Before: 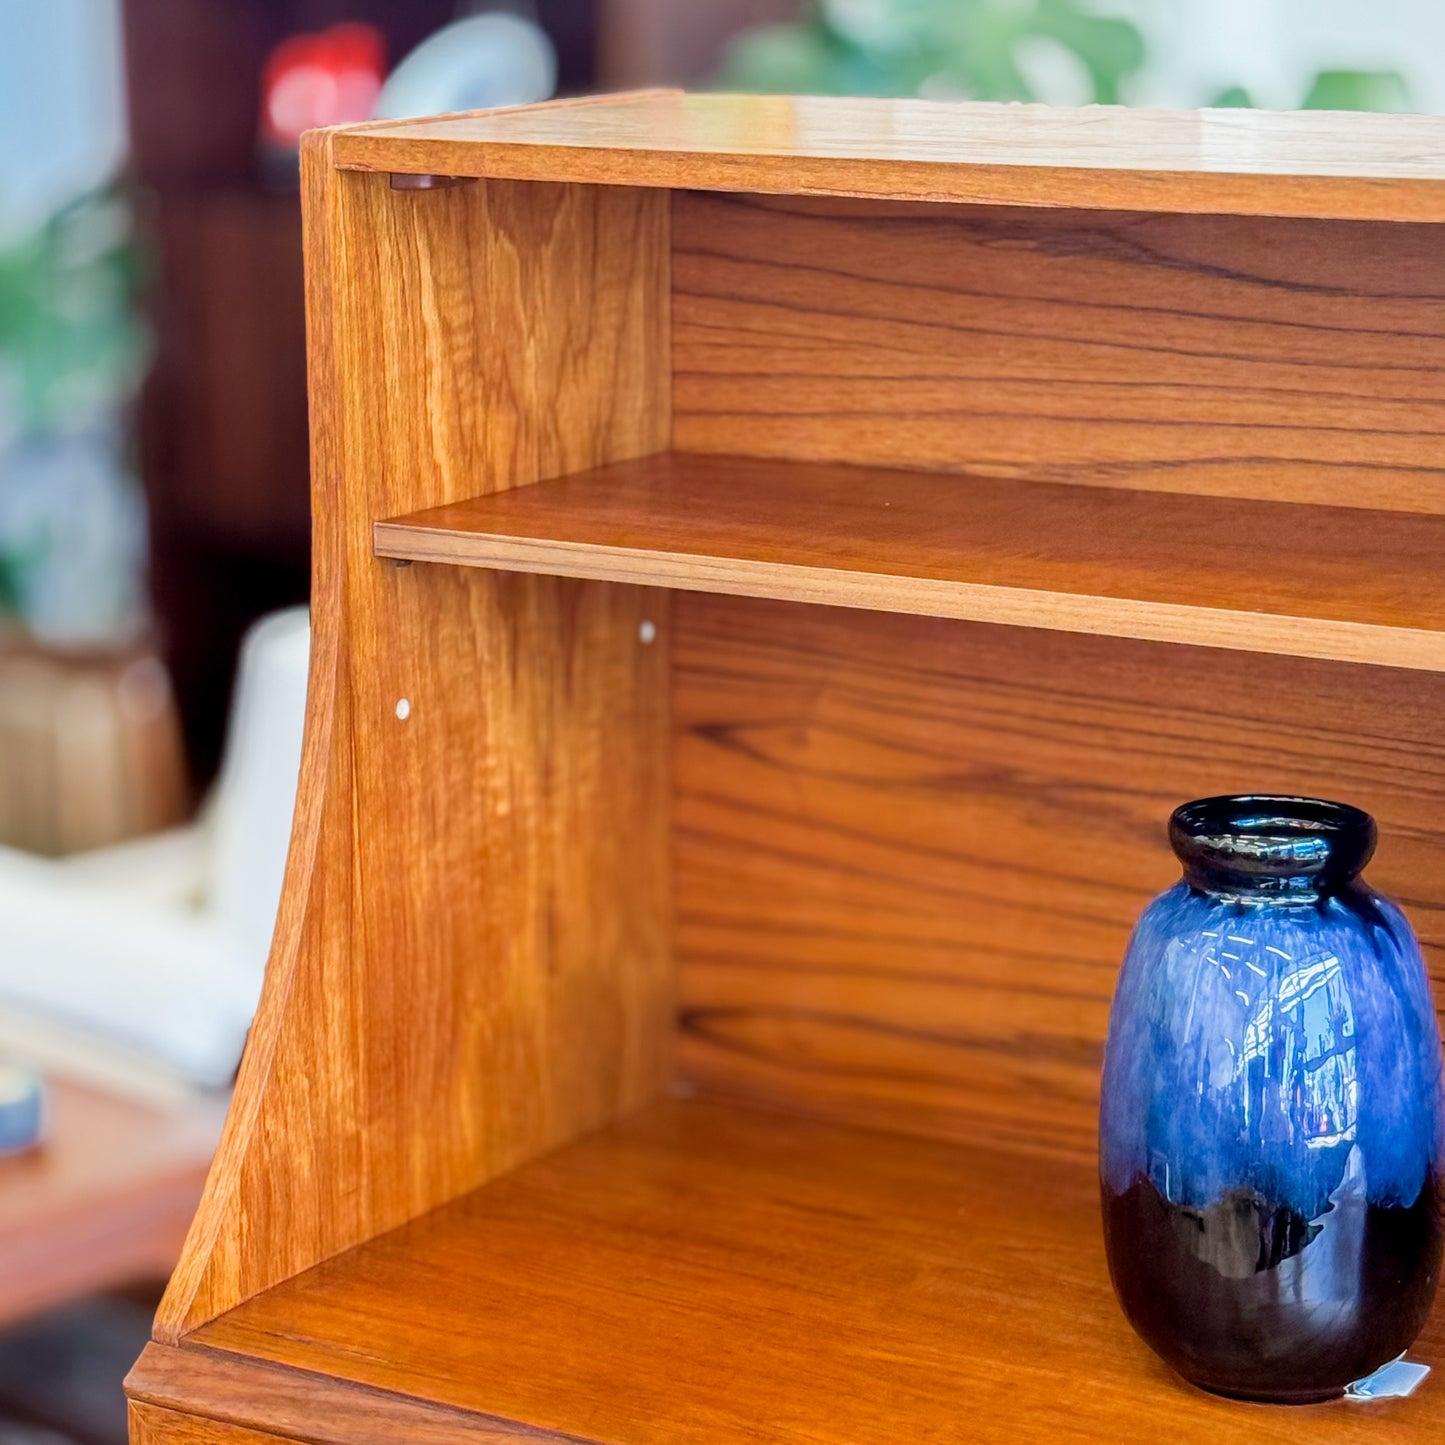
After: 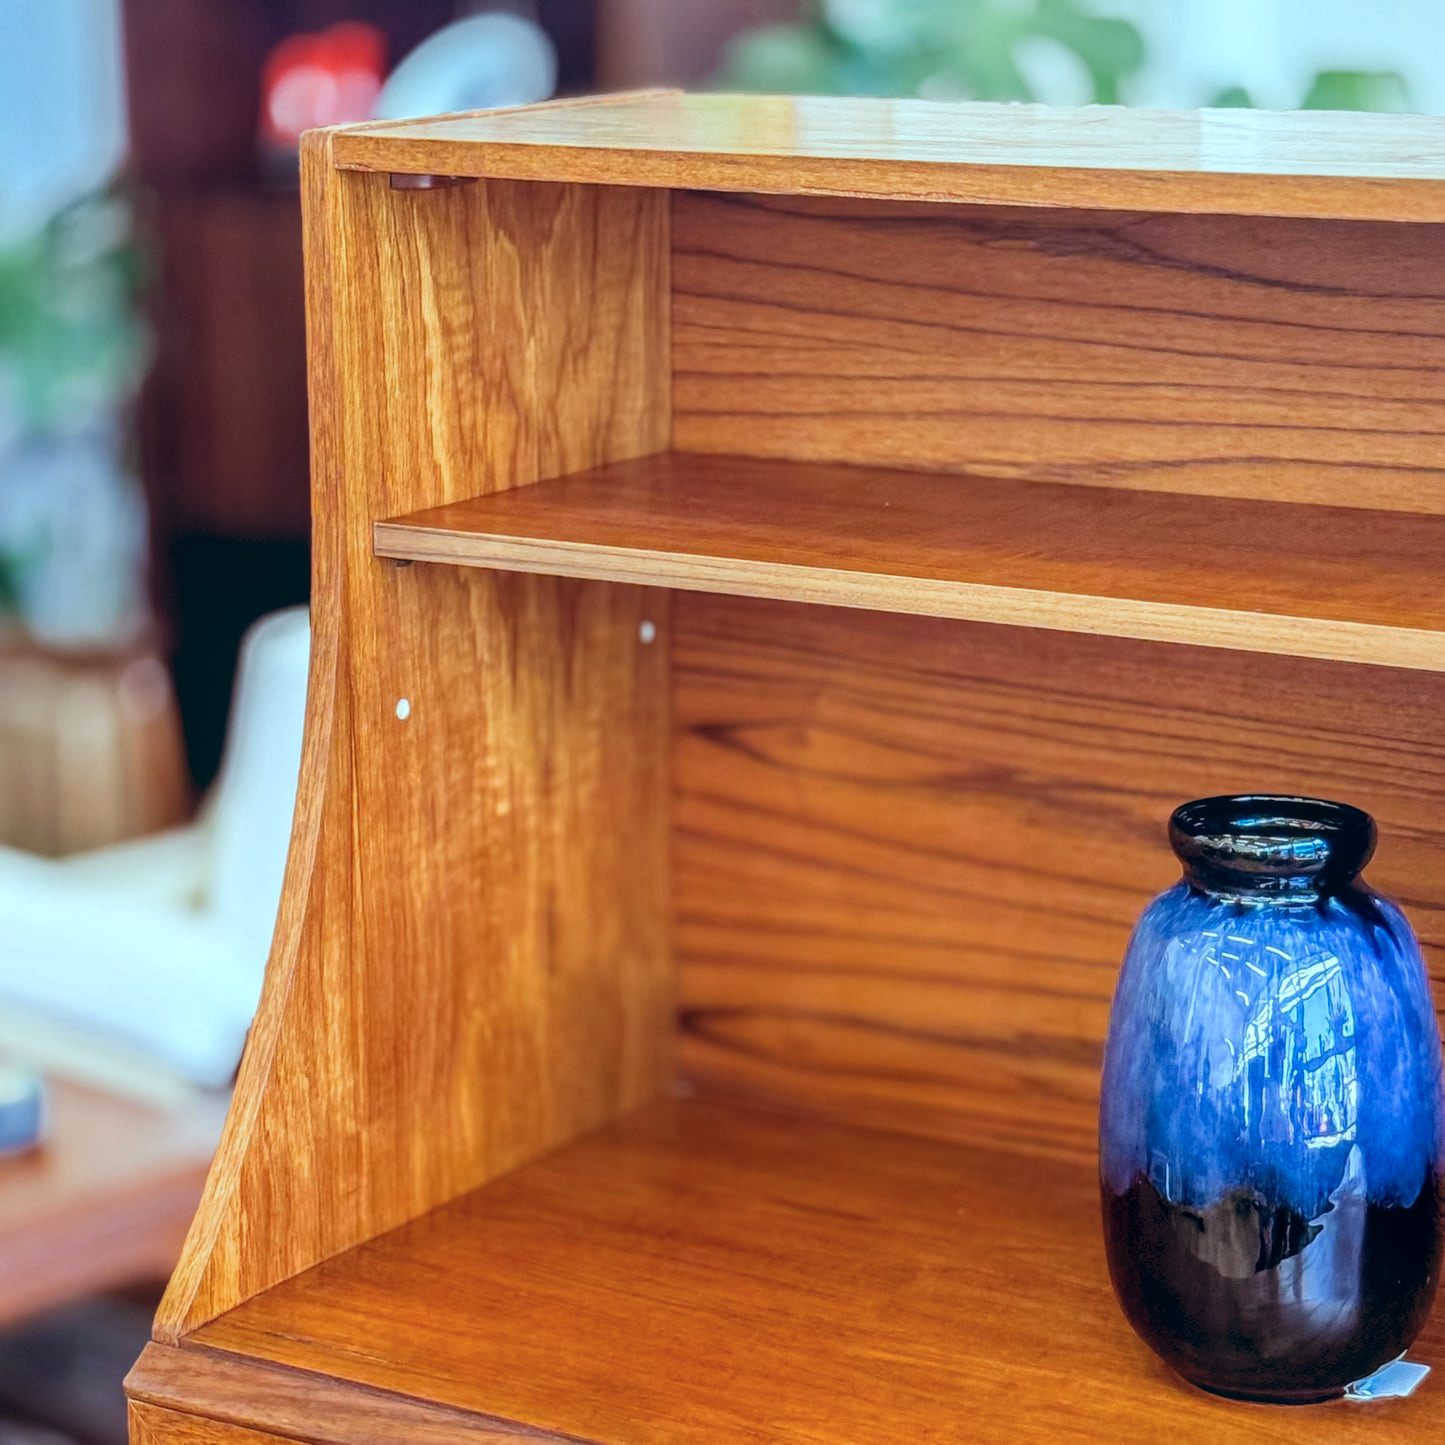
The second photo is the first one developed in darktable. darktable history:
local contrast: on, module defaults
white balance: red 0.986, blue 1.01
color balance: lift [1.003, 0.993, 1.001, 1.007], gamma [1.018, 1.072, 0.959, 0.928], gain [0.974, 0.873, 1.031, 1.127]
